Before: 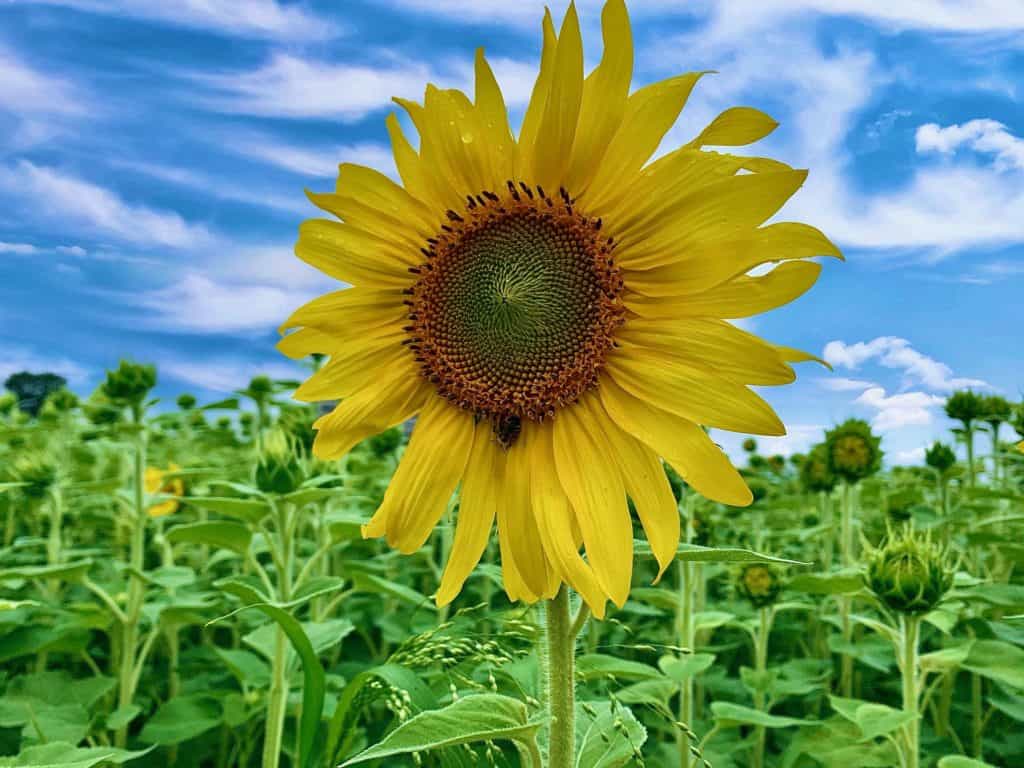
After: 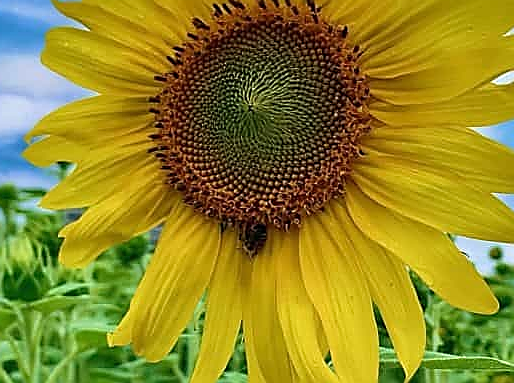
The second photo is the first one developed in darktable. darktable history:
crop: left 24.886%, top 25.094%, right 24.87%, bottom 25.029%
sharpen: radius 1.37, amount 1.249, threshold 0.677
